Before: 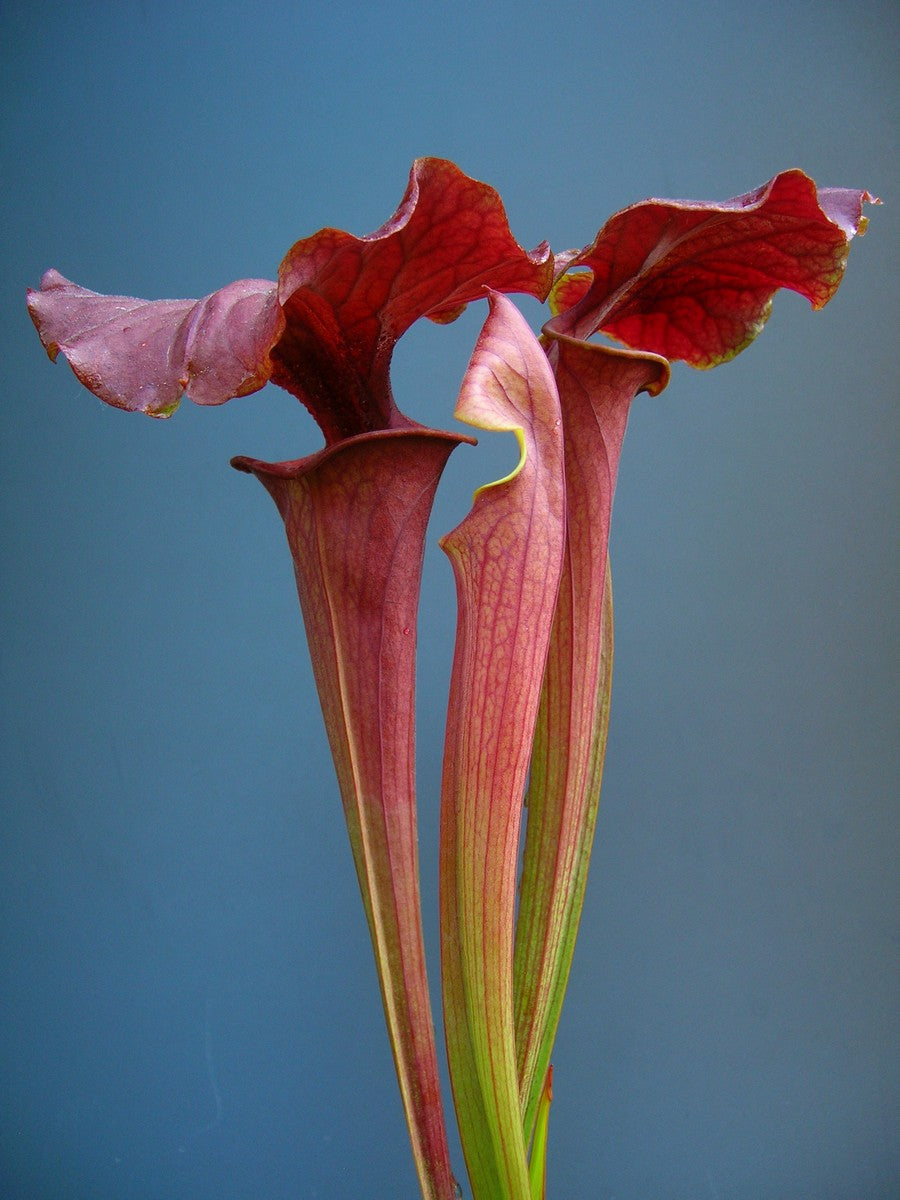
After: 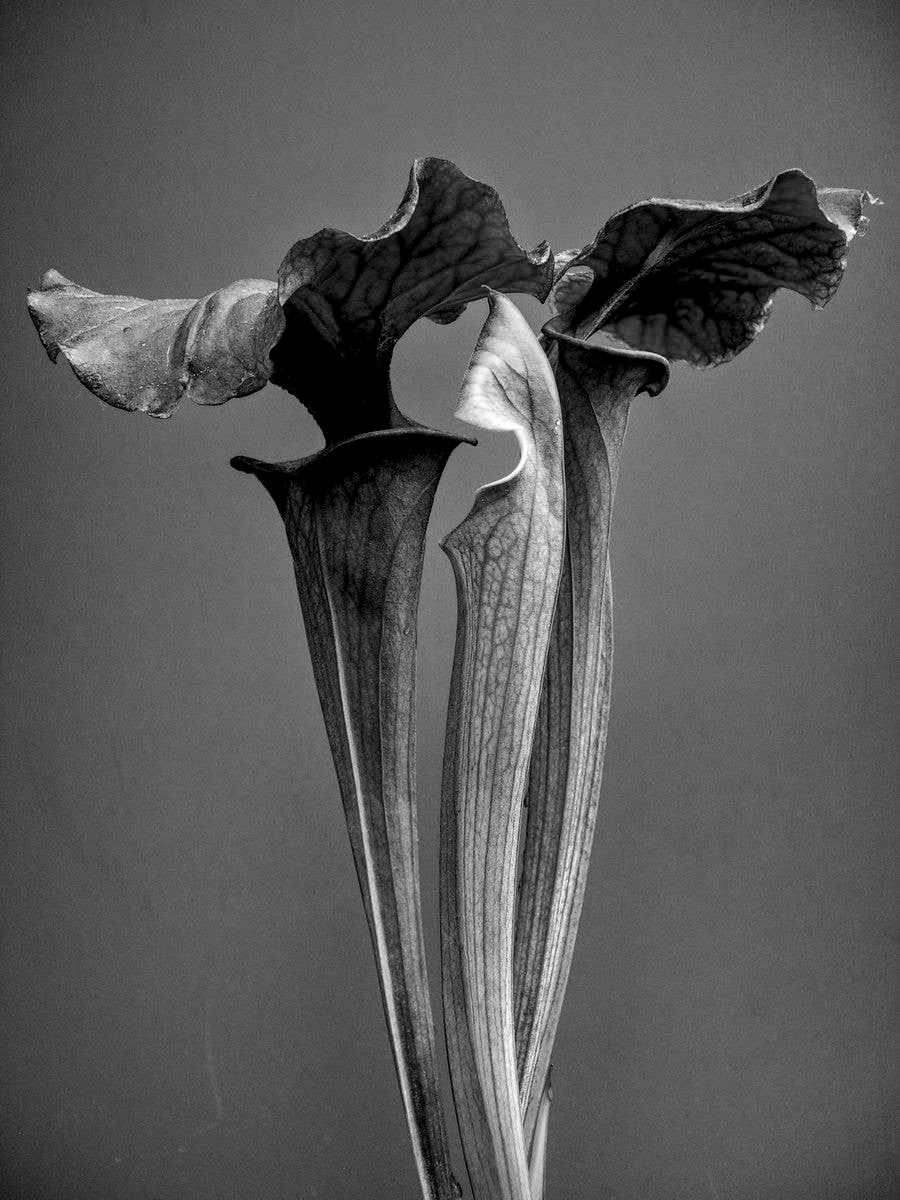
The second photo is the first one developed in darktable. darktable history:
contrast brightness saturation: contrast 0.11, saturation -0.17
local contrast: detail 203%
white balance: red 0.974, blue 1.044
tone equalizer: on, module defaults
filmic rgb: black relative exposure -7.65 EV, white relative exposure 4.56 EV, hardness 3.61, color science v6 (2022)
monochrome: a 26.22, b 42.67, size 0.8
